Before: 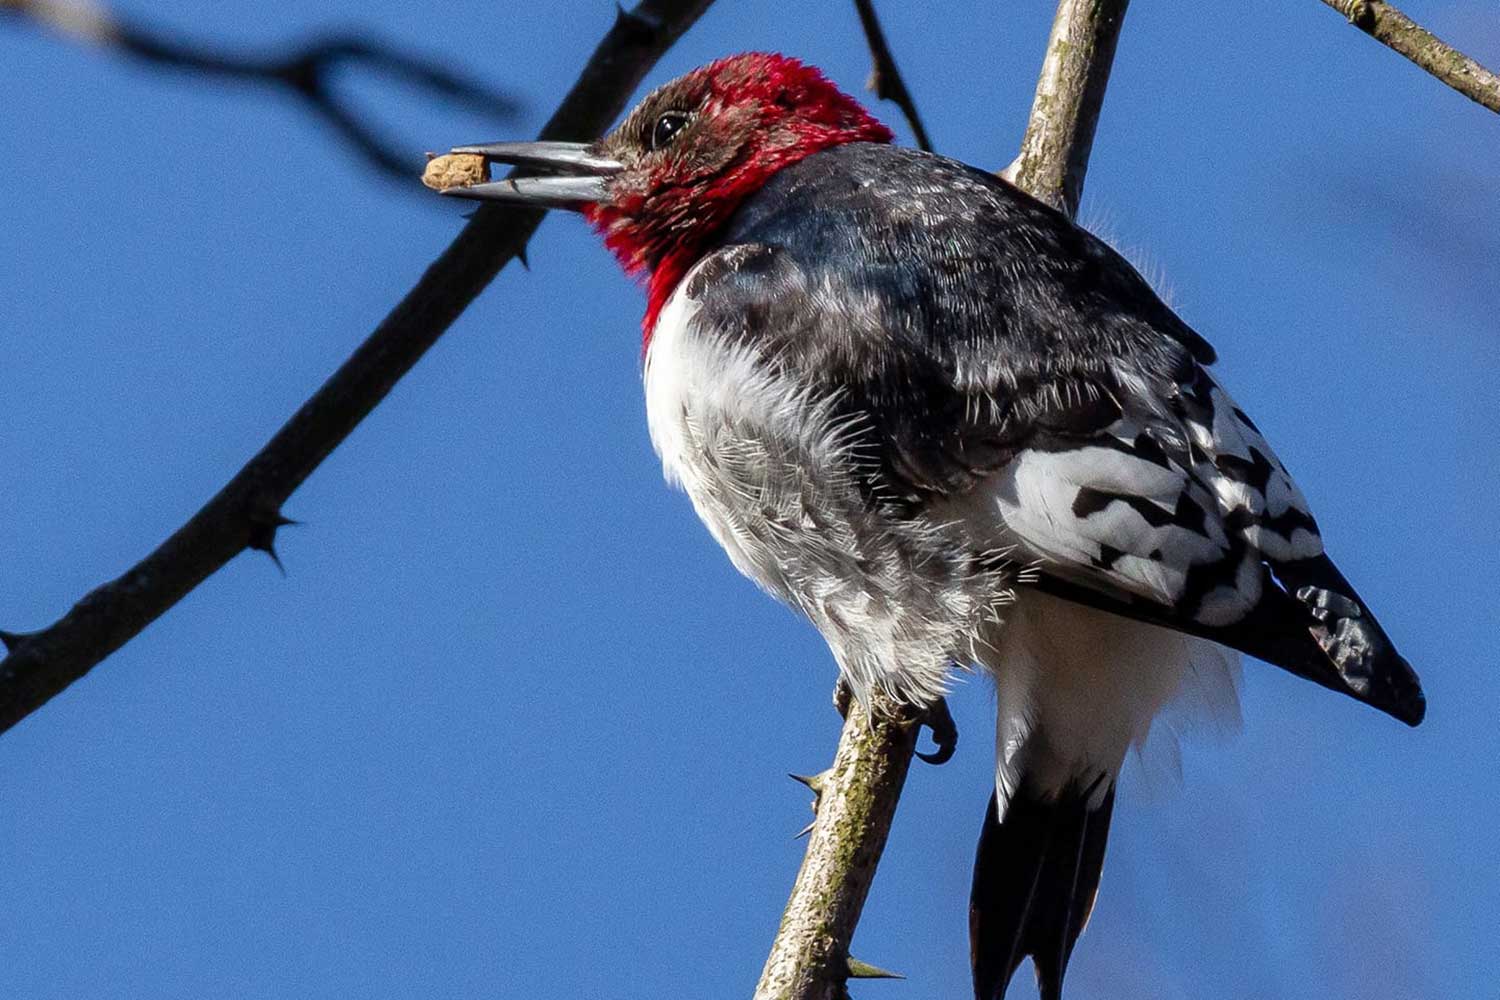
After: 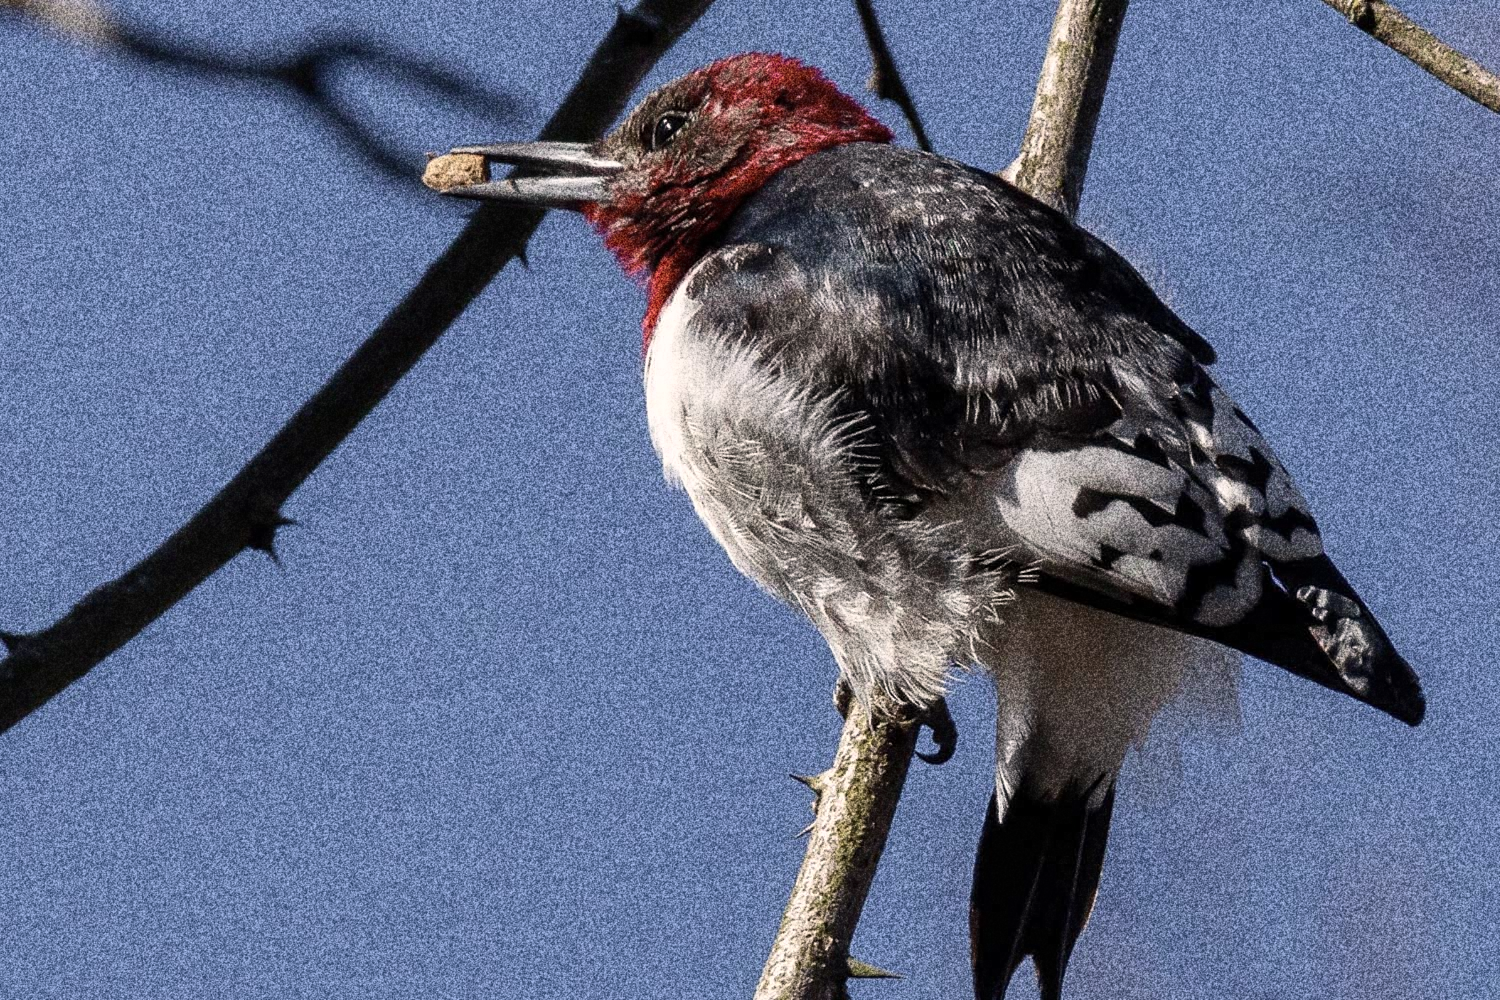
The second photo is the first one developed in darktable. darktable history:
color correction: highlights a* 5.59, highlights b* 5.24, saturation 0.68
grain: coarseness 30.02 ISO, strength 100%
